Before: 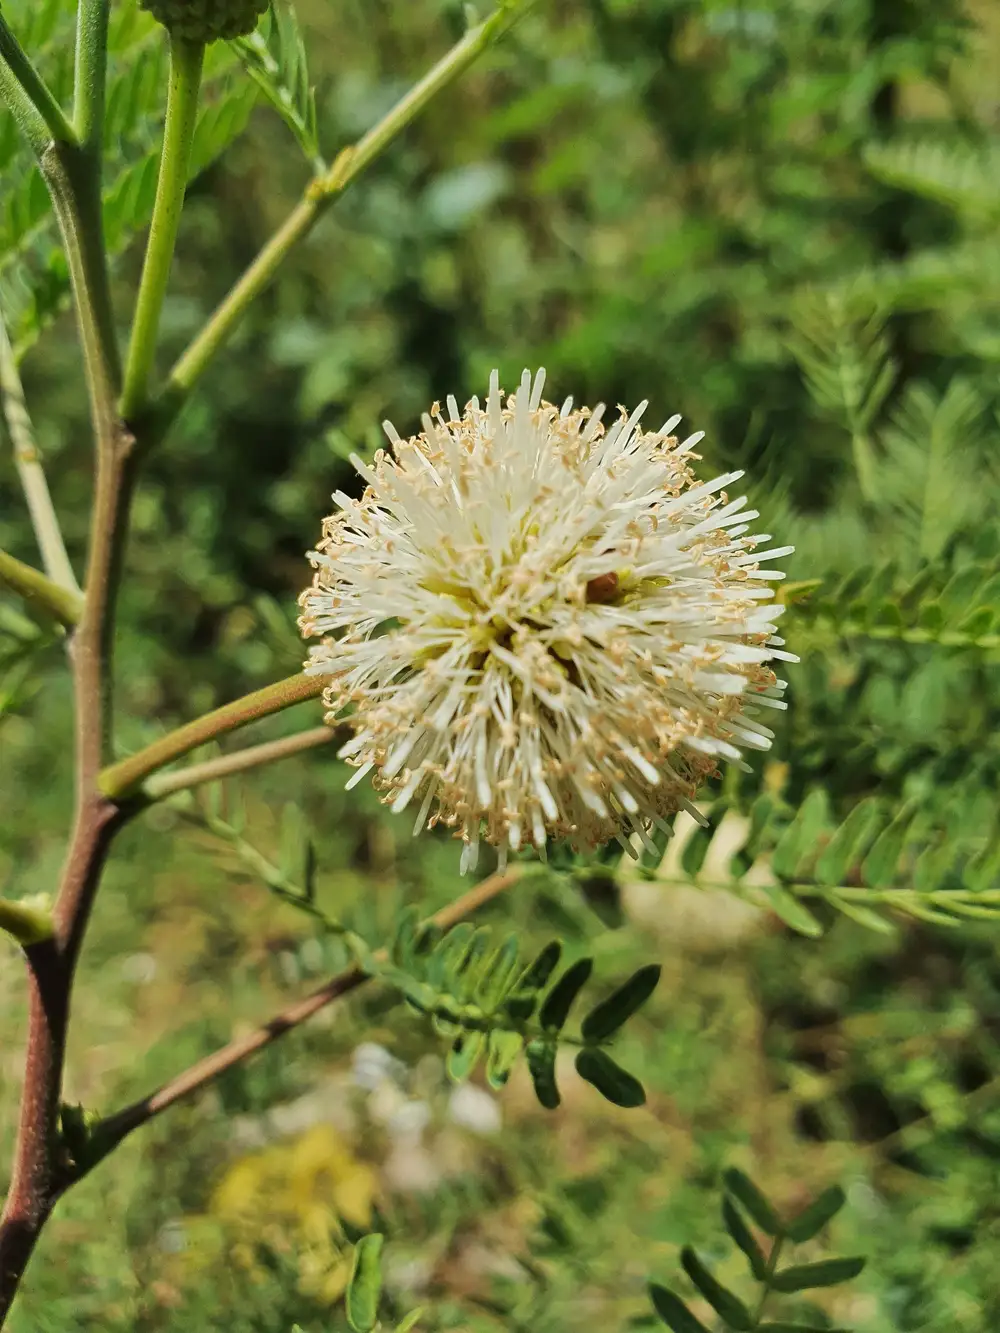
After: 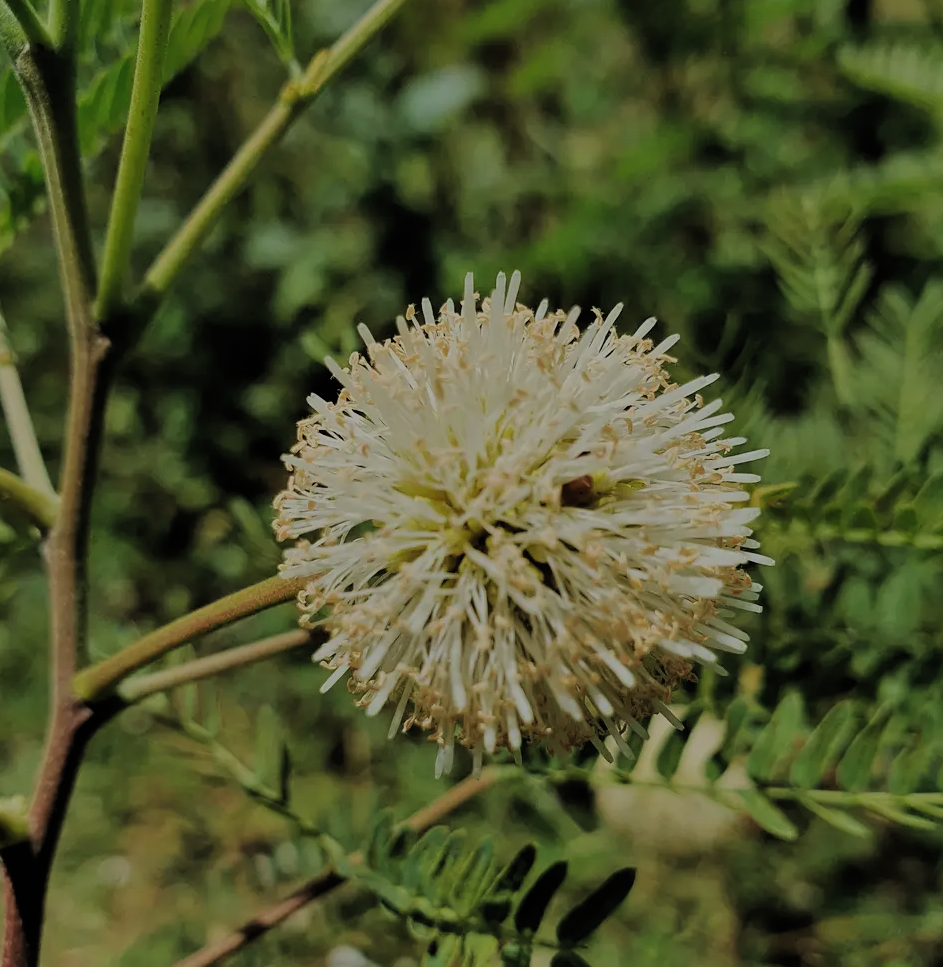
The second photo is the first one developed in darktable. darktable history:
crop: left 2.584%, top 7.309%, right 3.109%, bottom 20.122%
exposure: black level correction 0, exposure -0.866 EV, compensate highlight preservation false
filmic rgb: black relative exposure -7.26 EV, white relative exposure 5.06 EV, threshold 2.95 EV, hardness 3.22, add noise in highlights 0.002, preserve chrominance luminance Y, color science v3 (2019), use custom middle-gray values true, contrast in highlights soft, enable highlight reconstruction true
